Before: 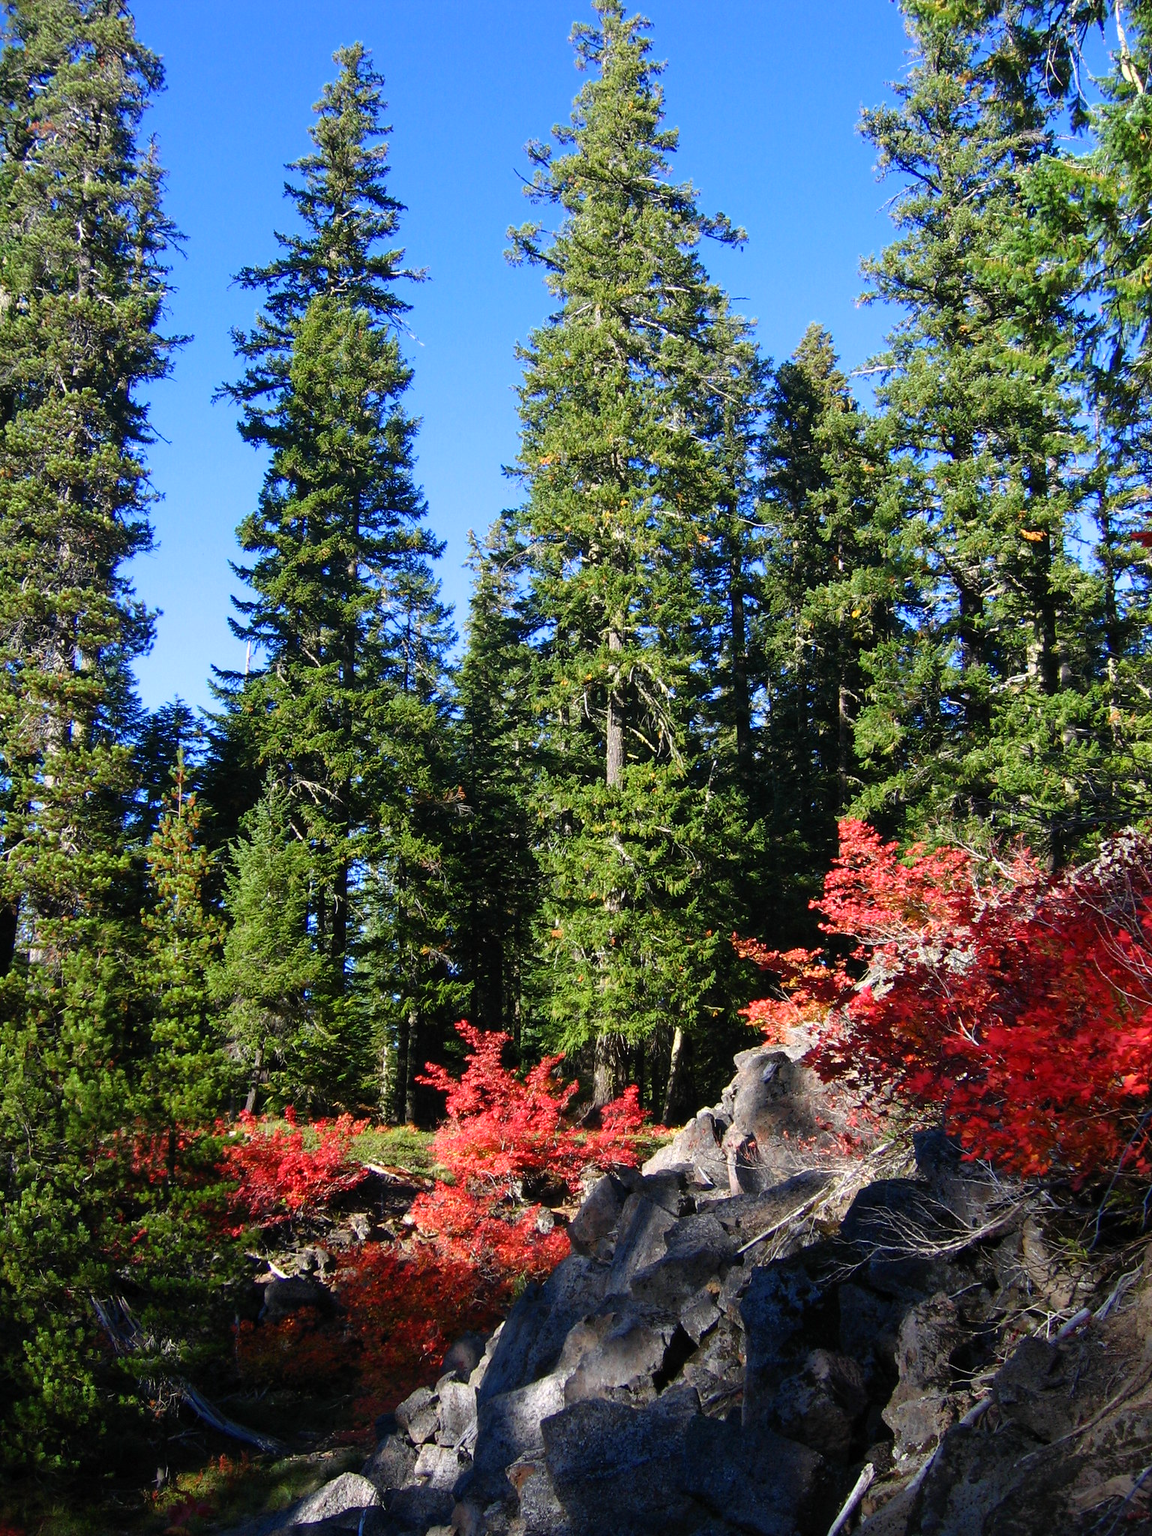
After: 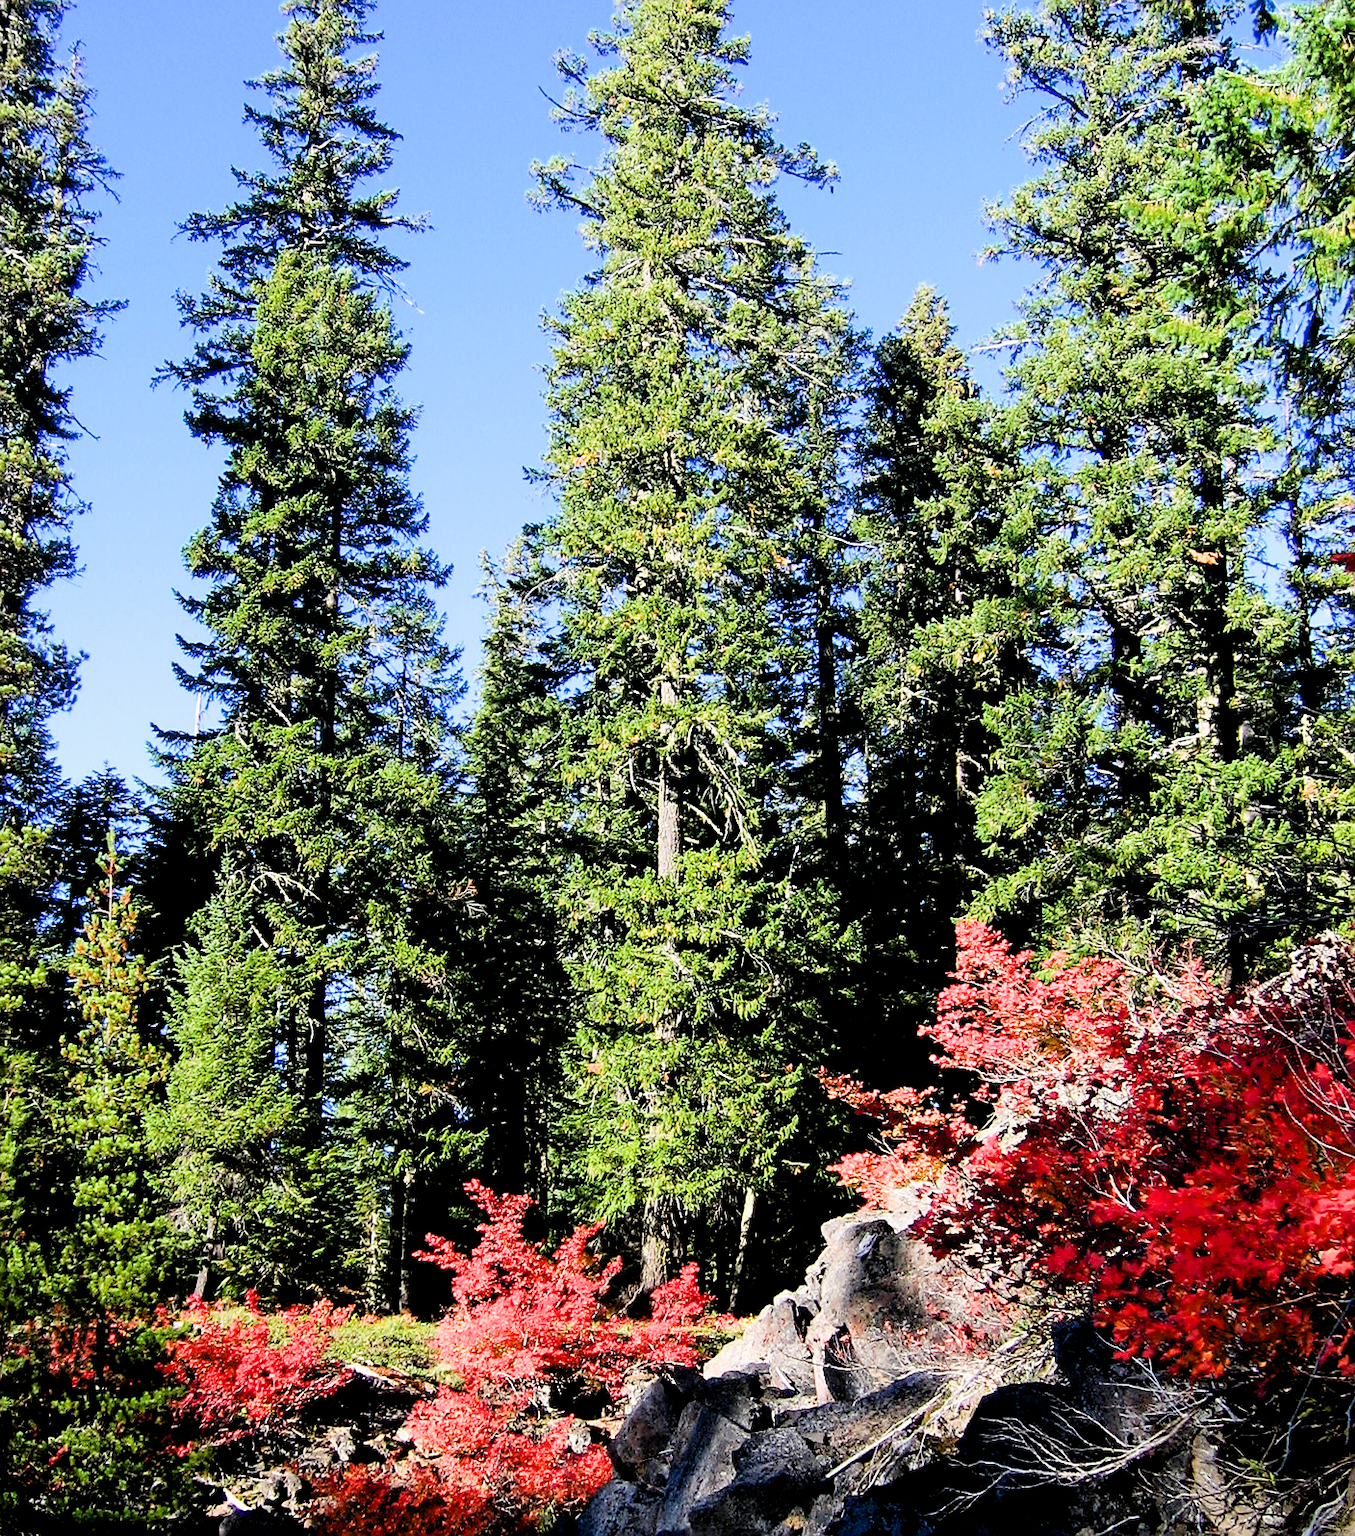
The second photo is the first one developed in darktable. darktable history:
sharpen: on, module defaults
filmic rgb: black relative exposure -5 EV, hardness 2.88, contrast 1.3
exposure: black level correction 0.008, exposure 0.979 EV, compensate highlight preservation false
crop: left 8.155%, top 6.611%, bottom 15.385%
